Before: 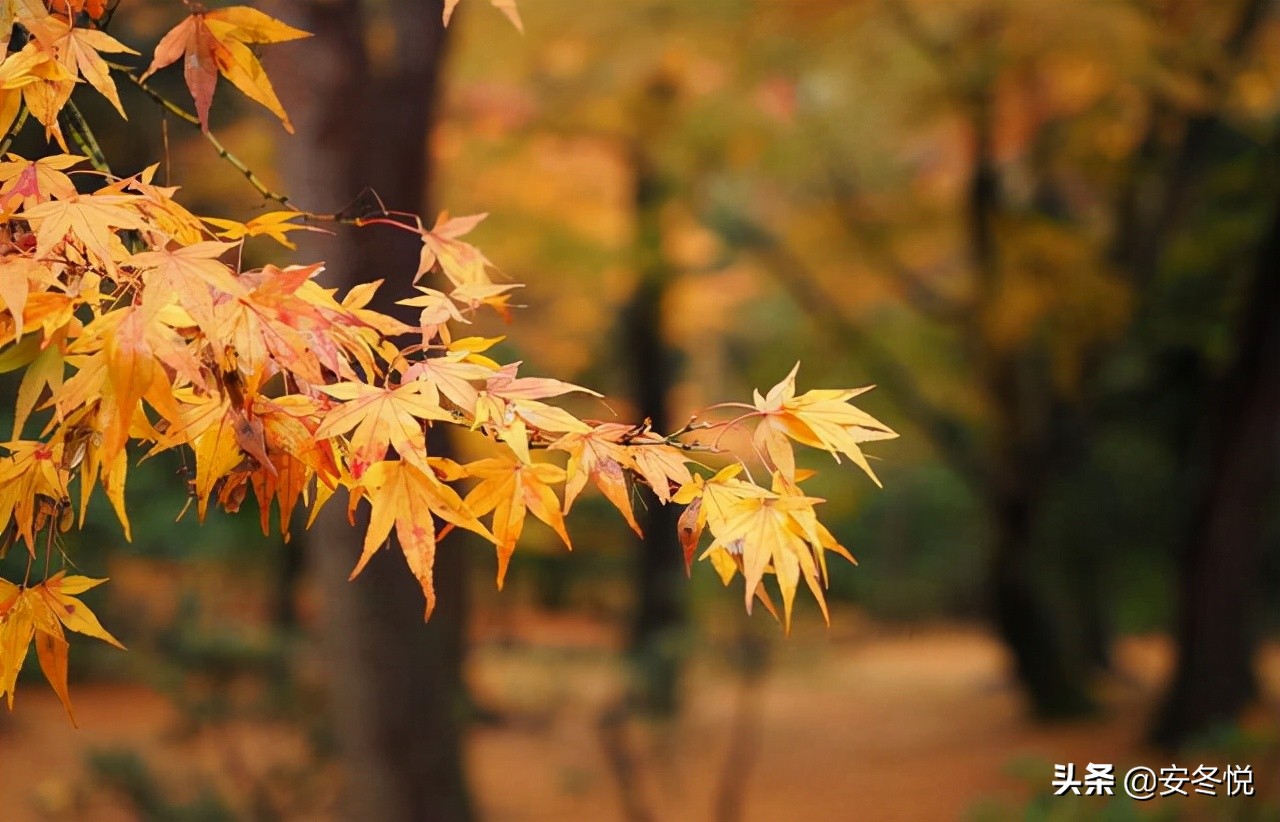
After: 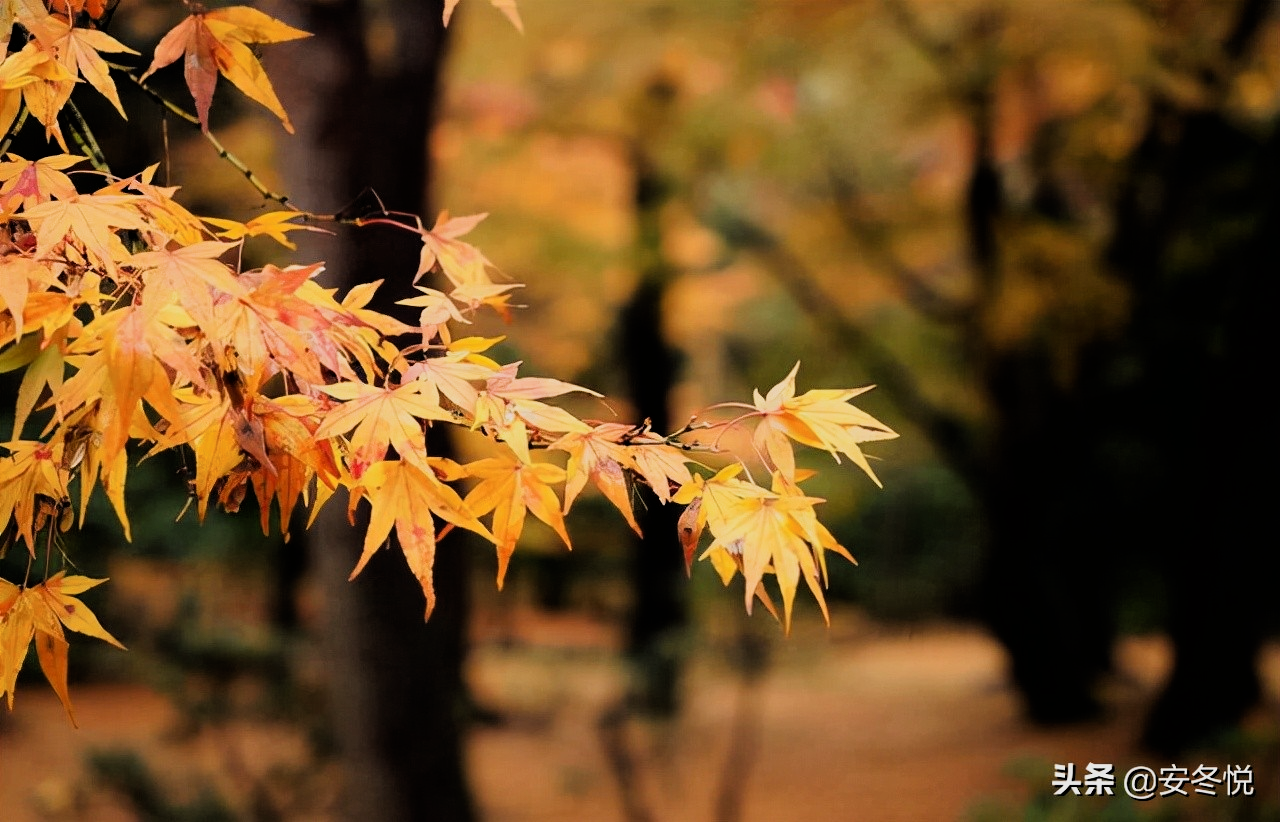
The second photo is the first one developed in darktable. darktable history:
filmic rgb: black relative exposure -5.06 EV, white relative exposure 3.99 EV, hardness 2.88, contrast 1.407, highlights saturation mix -31.47%
